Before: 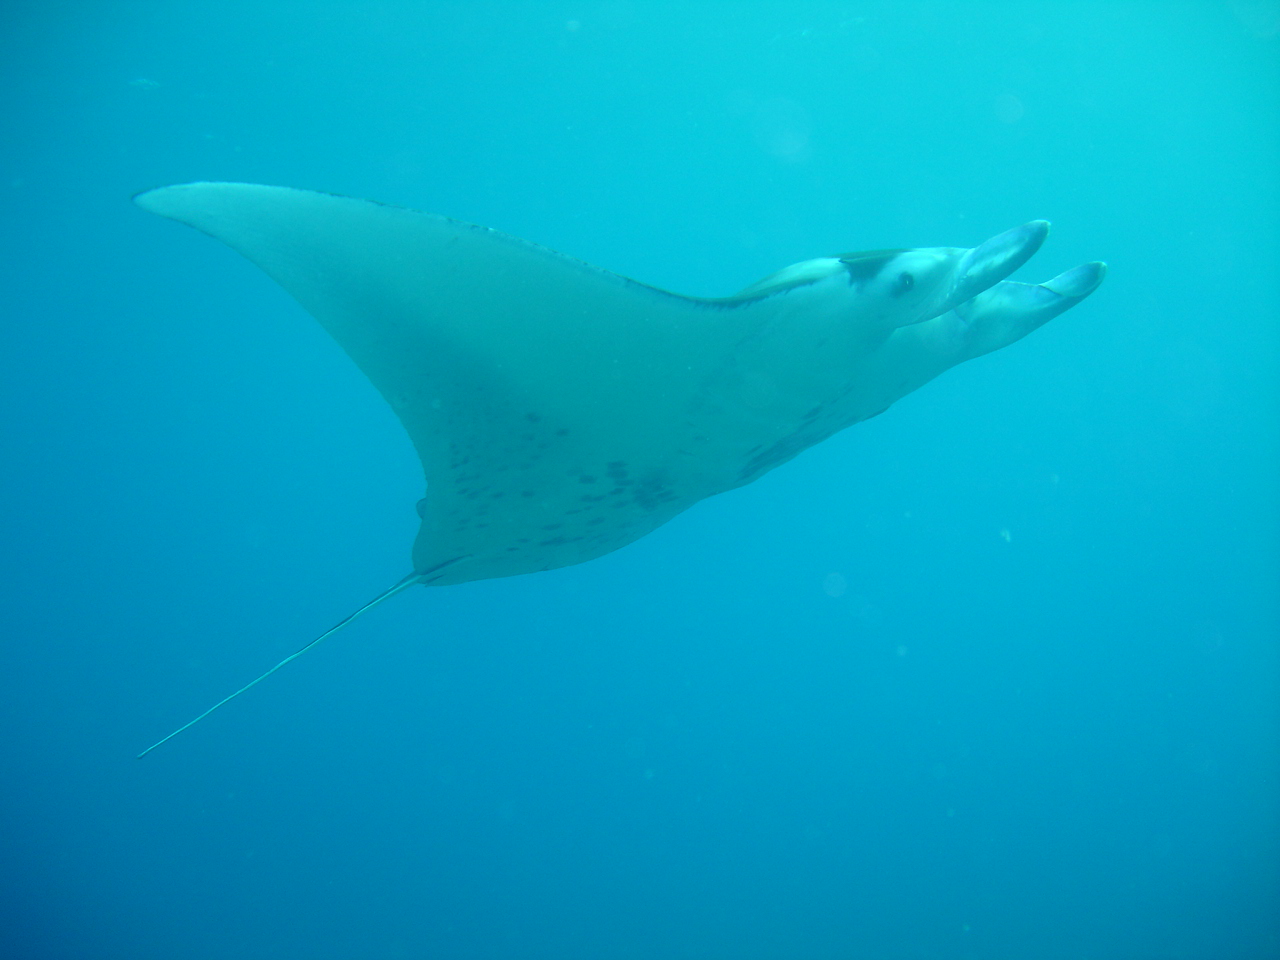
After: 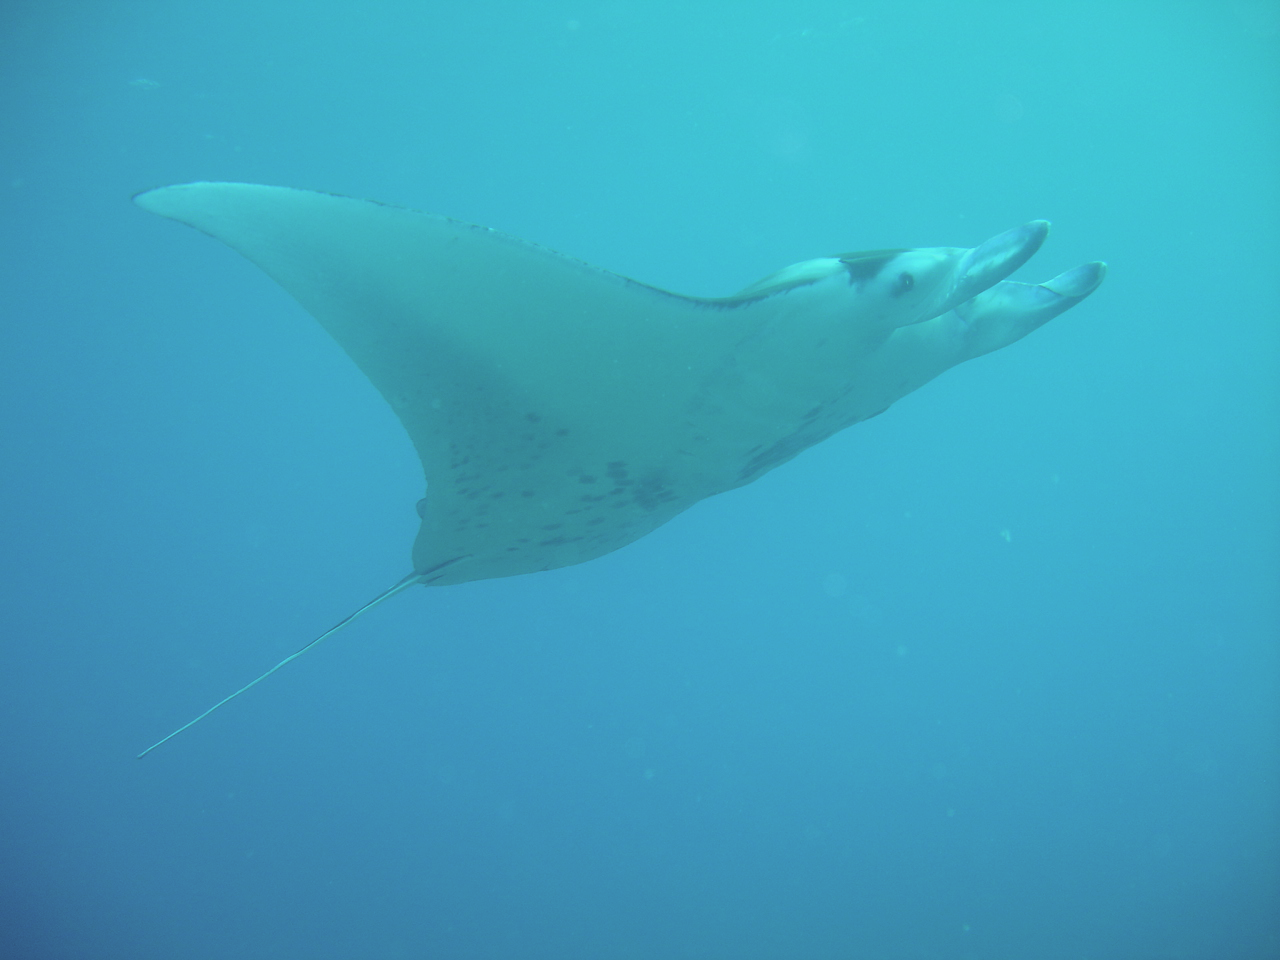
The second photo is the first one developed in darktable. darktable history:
exposure: black level correction -0.015, exposure -0.507 EV, compensate highlight preservation false
local contrast: on, module defaults
contrast brightness saturation: brightness 0.153
